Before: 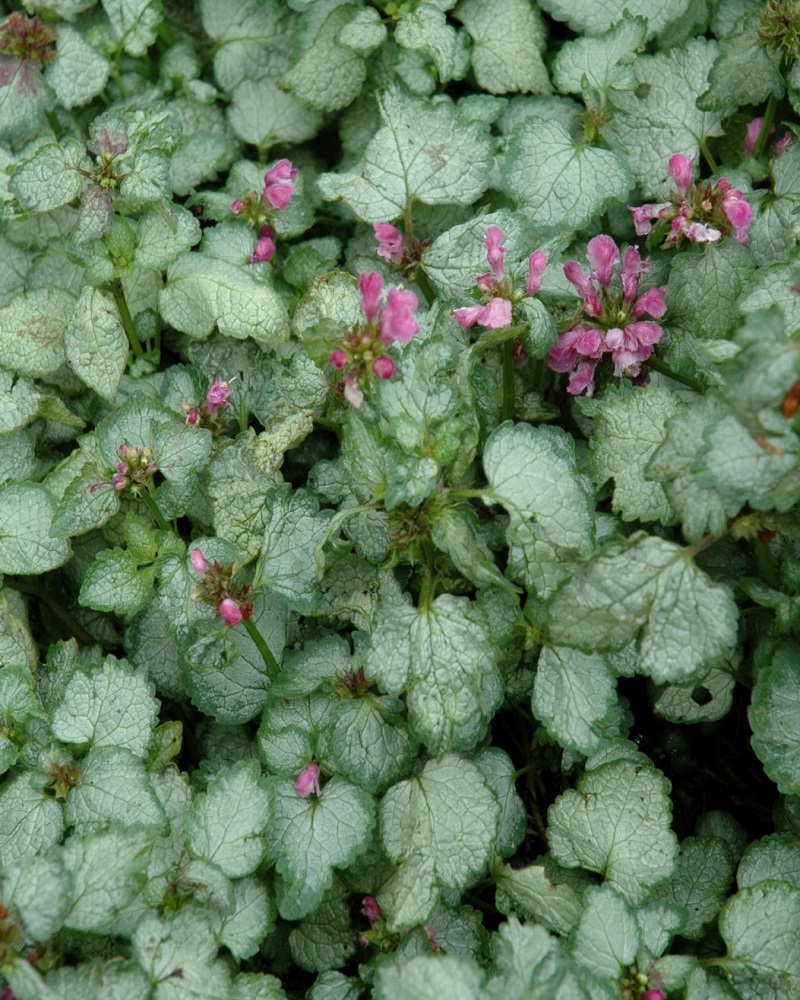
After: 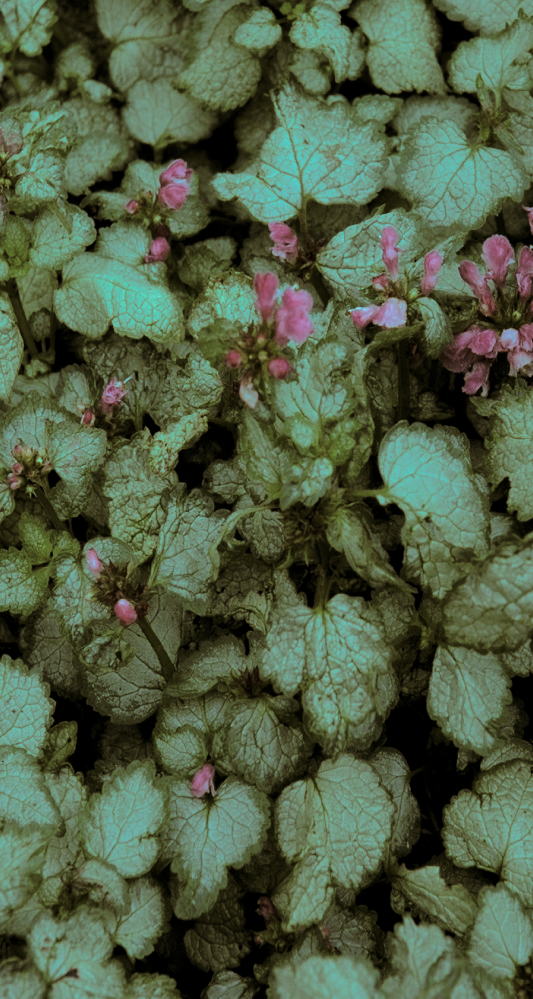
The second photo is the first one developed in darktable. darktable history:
crop and rotate: left 13.342%, right 19.991%
split-toning: shadows › hue 37.98°, highlights › hue 185.58°, balance -55.261
base curve: curves: ch0 [(0, 0) (0.073, 0.04) (0.157, 0.139) (0.492, 0.492) (0.758, 0.758) (1, 1)], preserve colors none
color balance rgb: shadows lift › luminance -7.7%, shadows lift › chroma 2.13%, shadows lift › hue 165.27°, power › luminance -7.77%, power › chroma 1.34%, power › hue 330.55°, highlights gain › luminance -33.33%, highlights gain › chroma 5.68%, highlights gain › hue 217.2°, global offset › luminance -0.33%, global offset › chroma 0.11%, global offset › hue 165.27°, perceptual saturation grading › global saturation 27.72%, perceptual saturation grading › highlights -25%, perceptual saturation grading › mid-tones 25%, perceptual saturation grading › shadows 50%
